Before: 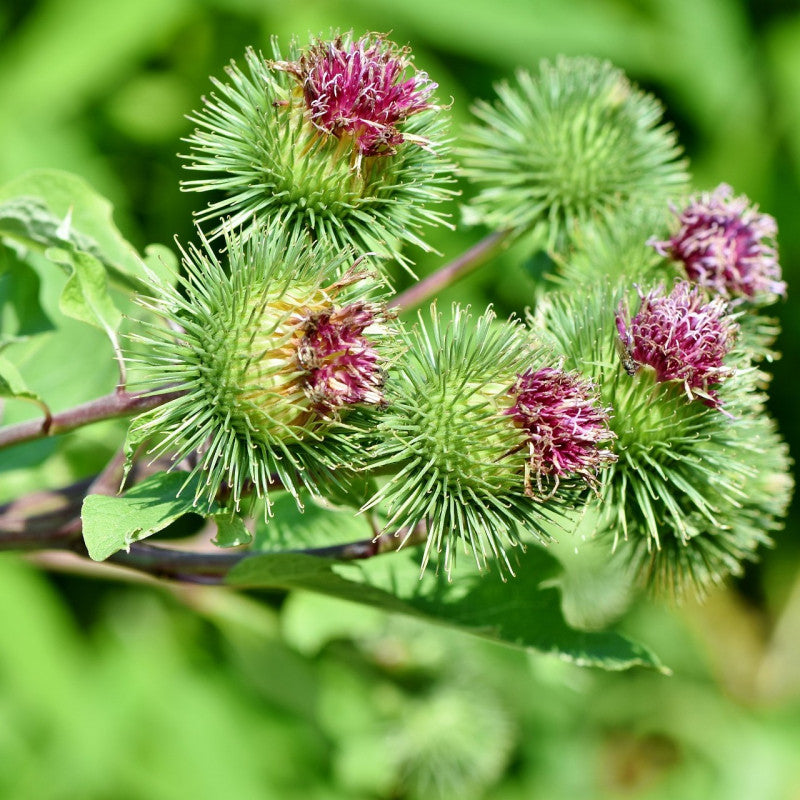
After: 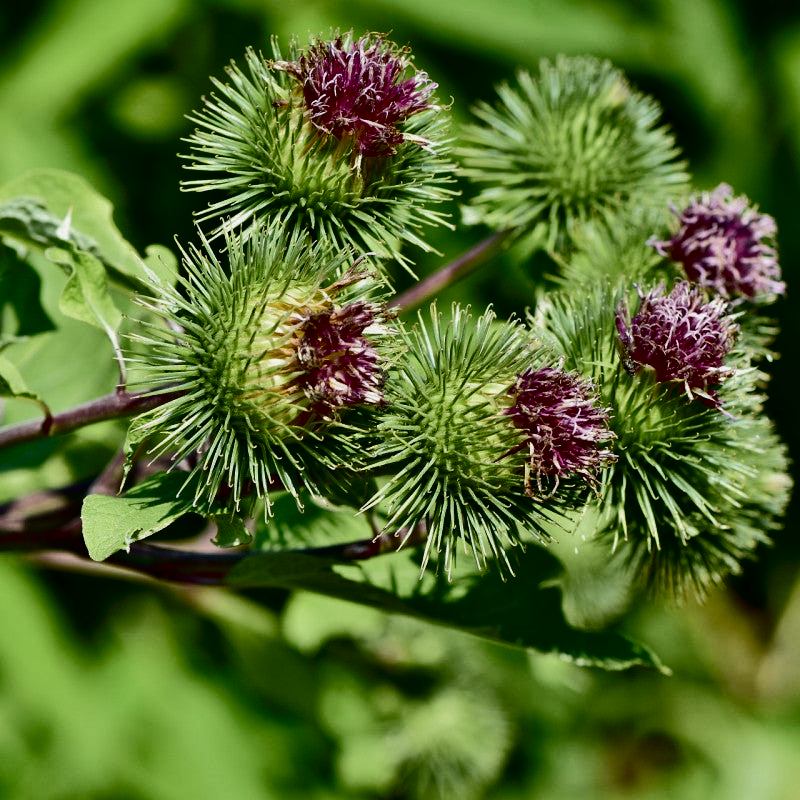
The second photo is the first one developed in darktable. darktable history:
tone curve: curves: ch0 [(0, 0) (0.052, 0.018) (0.236, 0.207) (0.41, 0.417) (0.485, 0.518) (0.54, 0.584) (0.625, 0.666) (0.845, 0.828) (0.994, 0.964)]; ch1 [(0, 0.055) (0.15, 0.117) (0.317, 0.34) (0.382, 0.408) (0.434, 0.441) (0.472, 0.479) (0.498, 0.501) (0.557, 0.558) (0.616, 0.59) (0.739, 0.7) (0.873, 0.857) (1, 0.928)]; ch2 [(0, 0) (0.352, 0.403) (0.447, 0.466) (0.482, 0.482) (0.528, 0.526) (0.586, 0.577) (0.618, 0.621) (0.785, 0.747) (1, 1)], color space Lab, independent channels, preserve colors none
contrast brightness saturation: brightness -0.52
